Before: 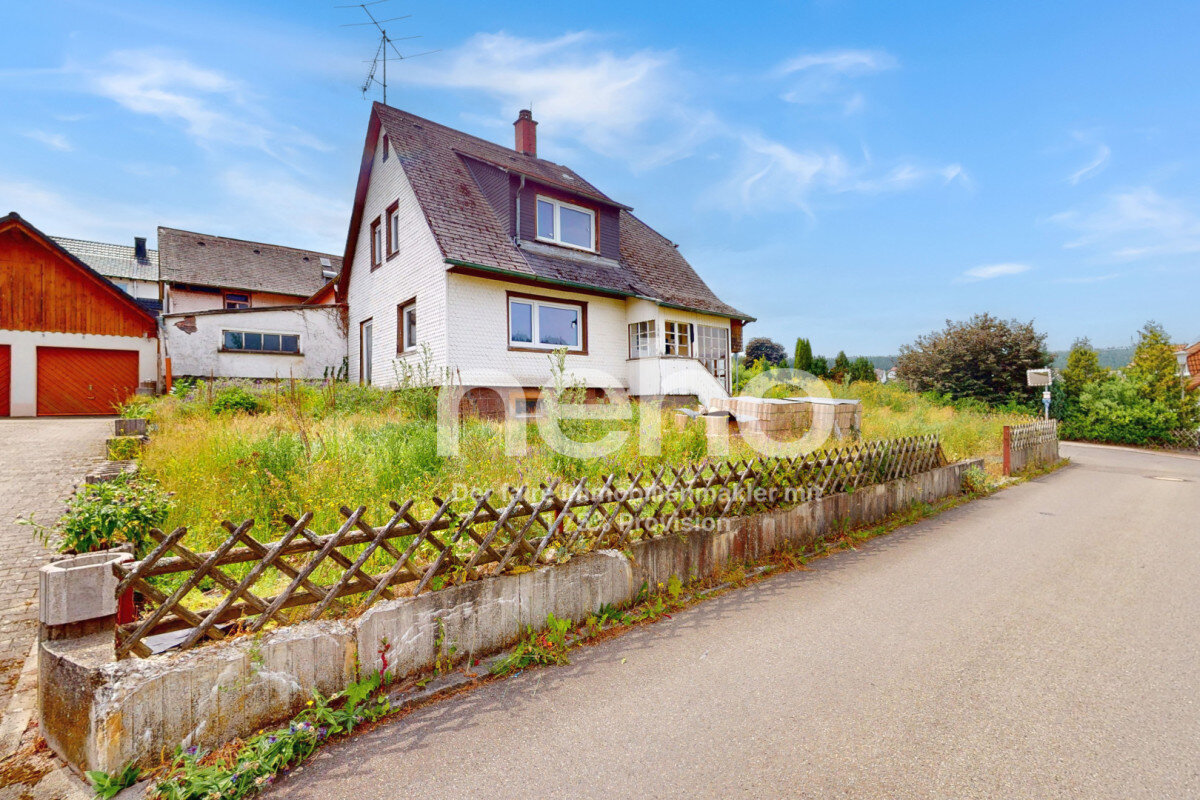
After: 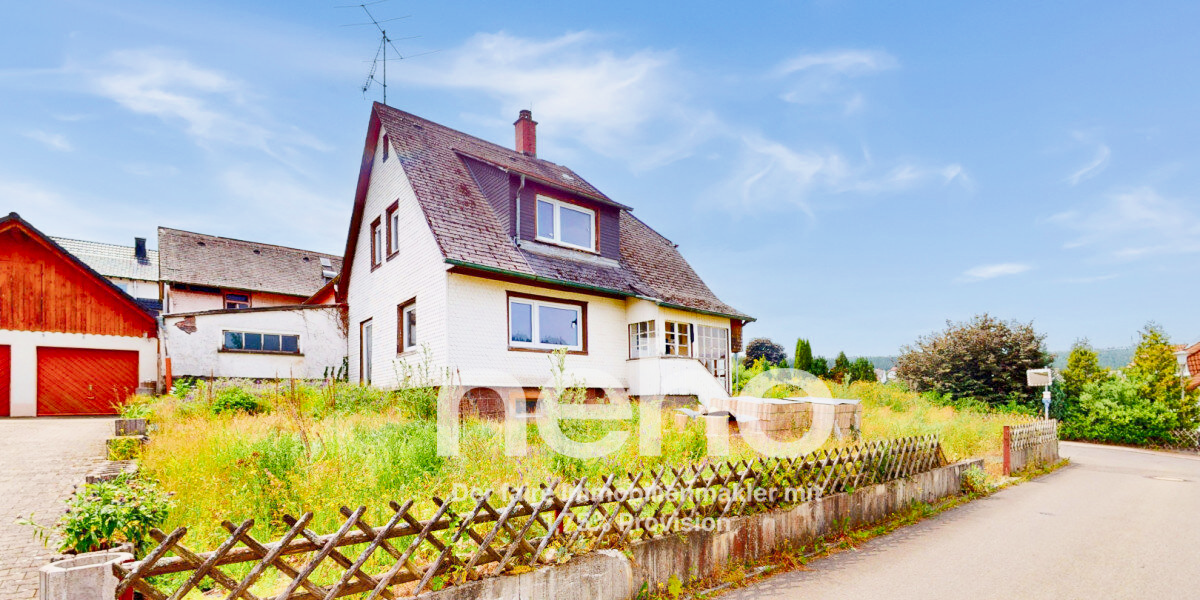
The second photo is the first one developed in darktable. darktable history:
shadows and highlights: low approximation 0.01, soften with gaussian
filmic rgb: black relative exposure -7.65 EV, white relative exposure 4.56 EV, hardness 3.61, contrast 1.05
crop: bottom 24.967%
exposure: black level correction 0.001, exposure 1.398 EV, compensate exposure bias true, compensate highlight preservation false
